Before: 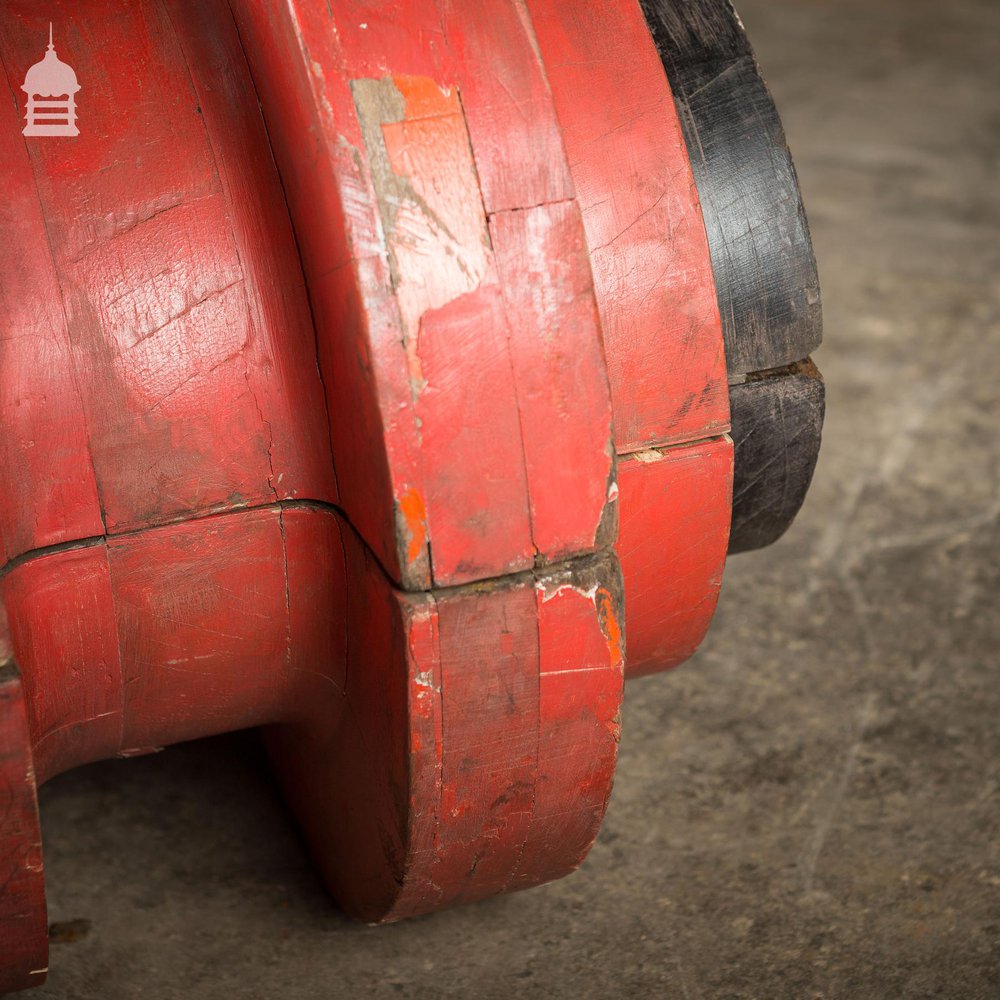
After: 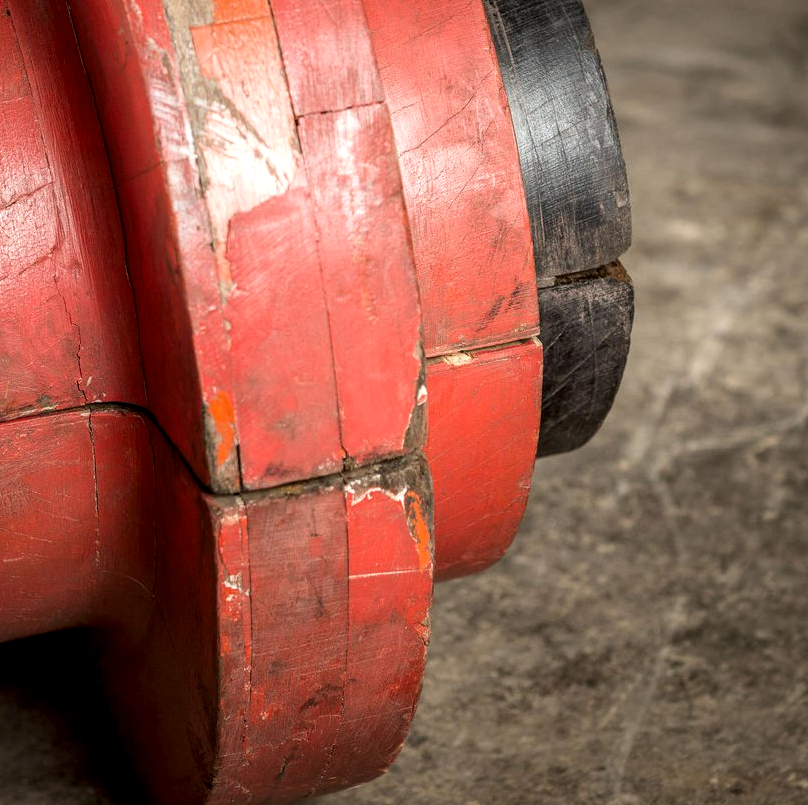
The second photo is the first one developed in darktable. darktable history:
crop: left 19.141%, top 9.733%, right 0%, bottom 9.738%
local contrast: highlights 26%, detail 150%
